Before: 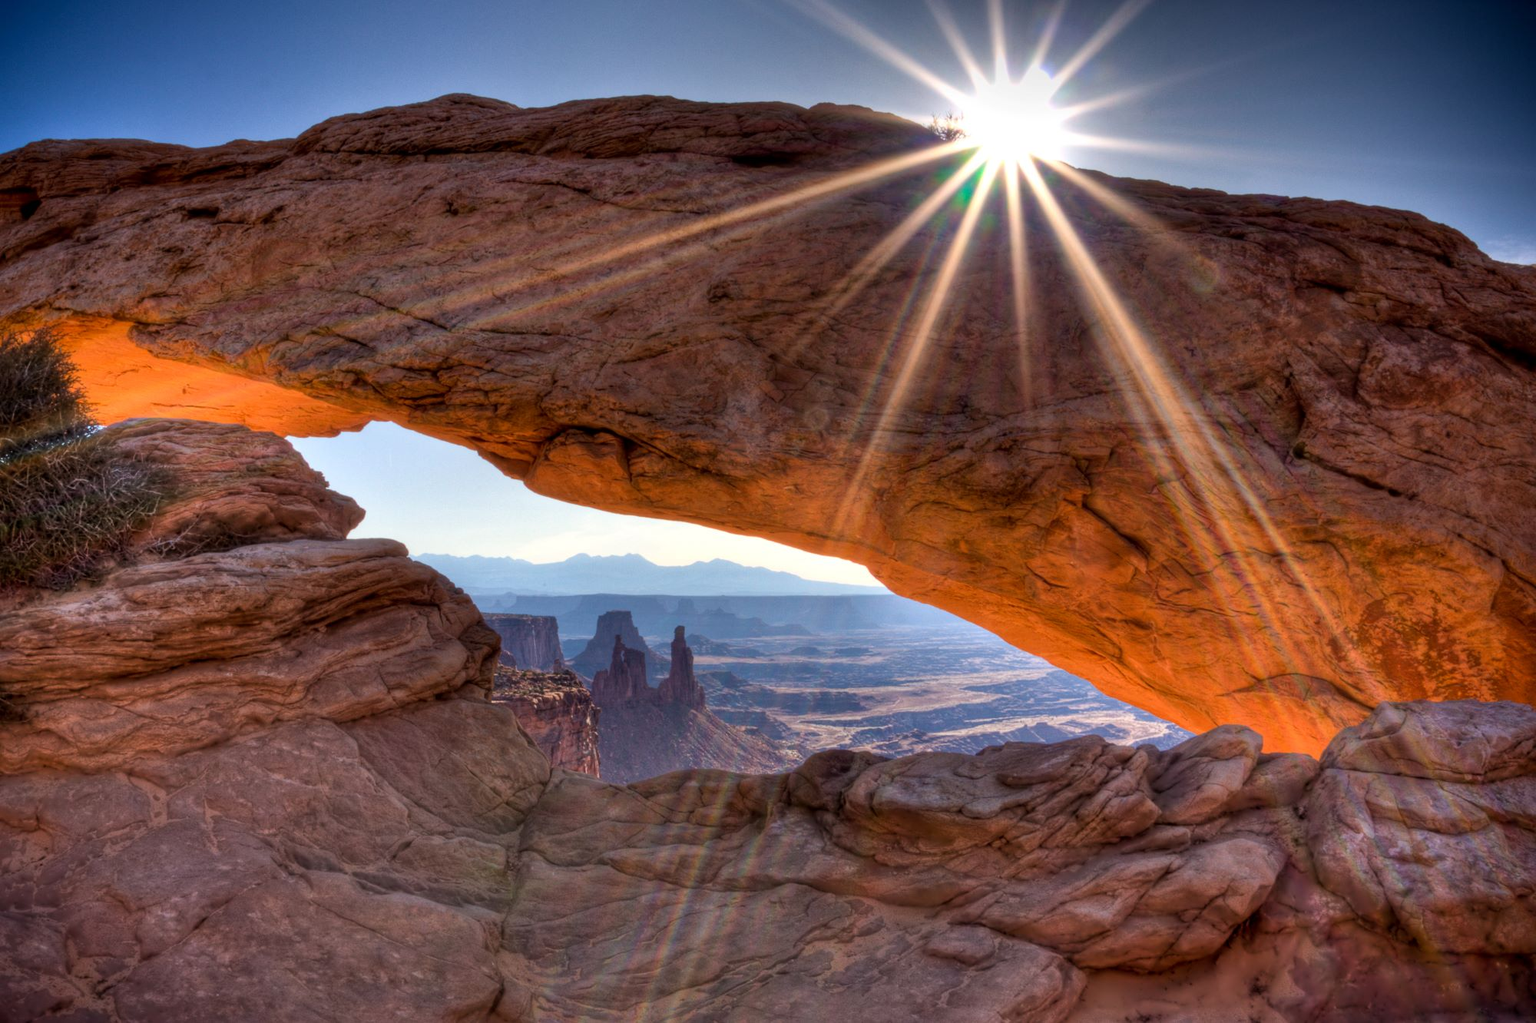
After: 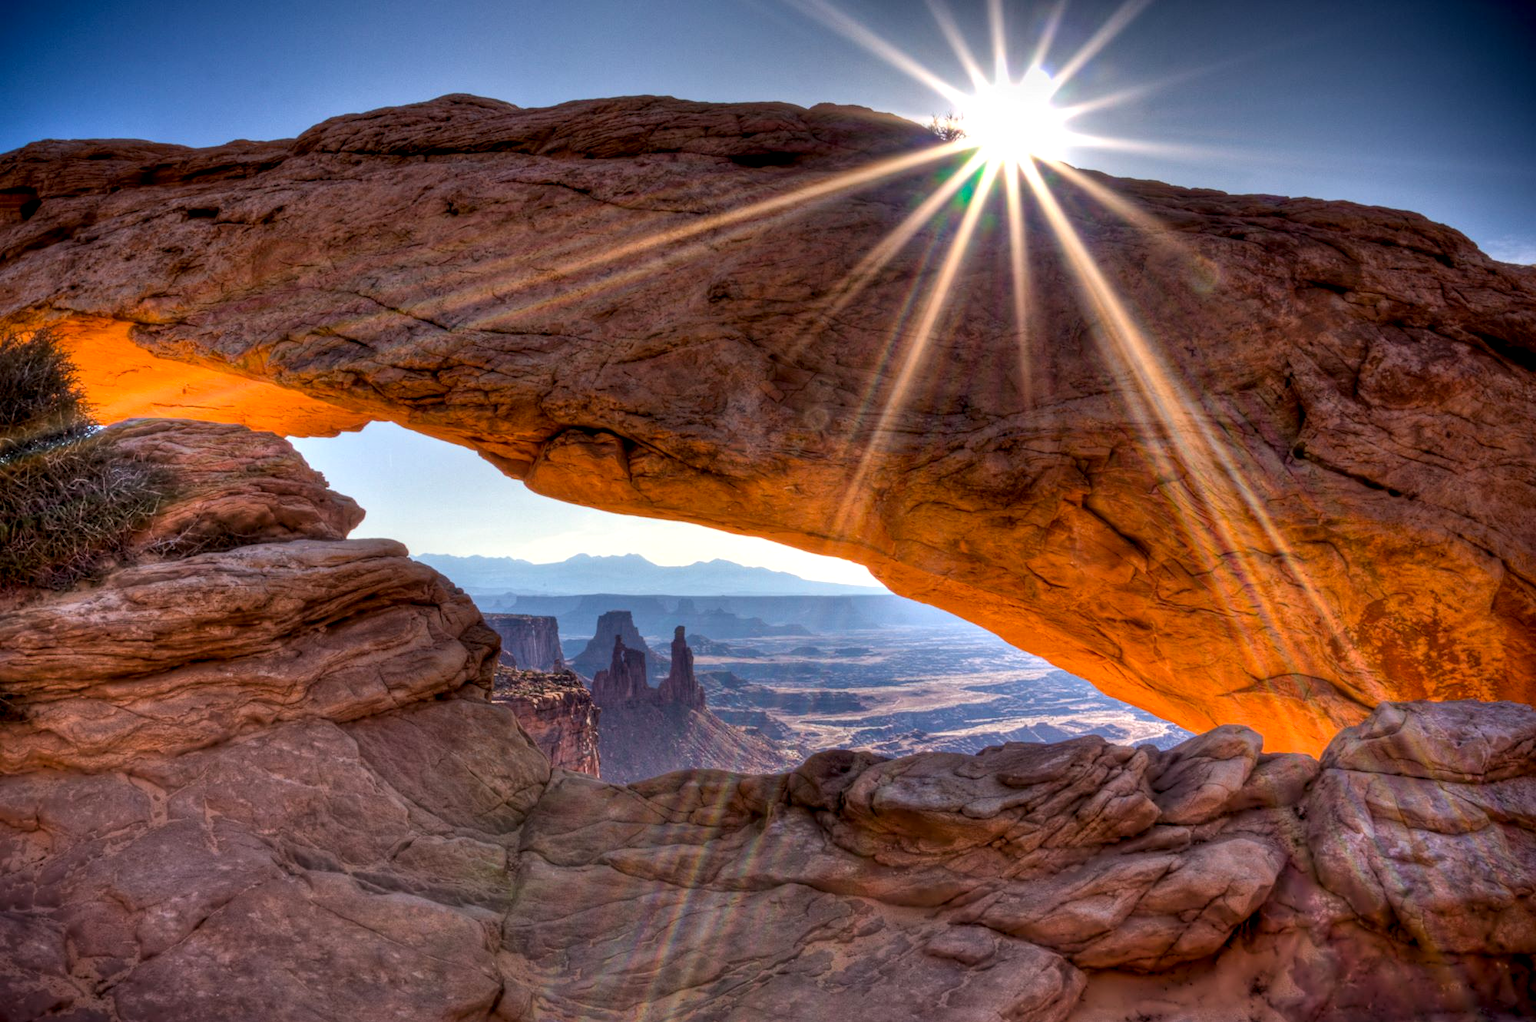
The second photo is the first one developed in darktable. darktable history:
color balance: output saturation 110%
local contrast: detail 130%
